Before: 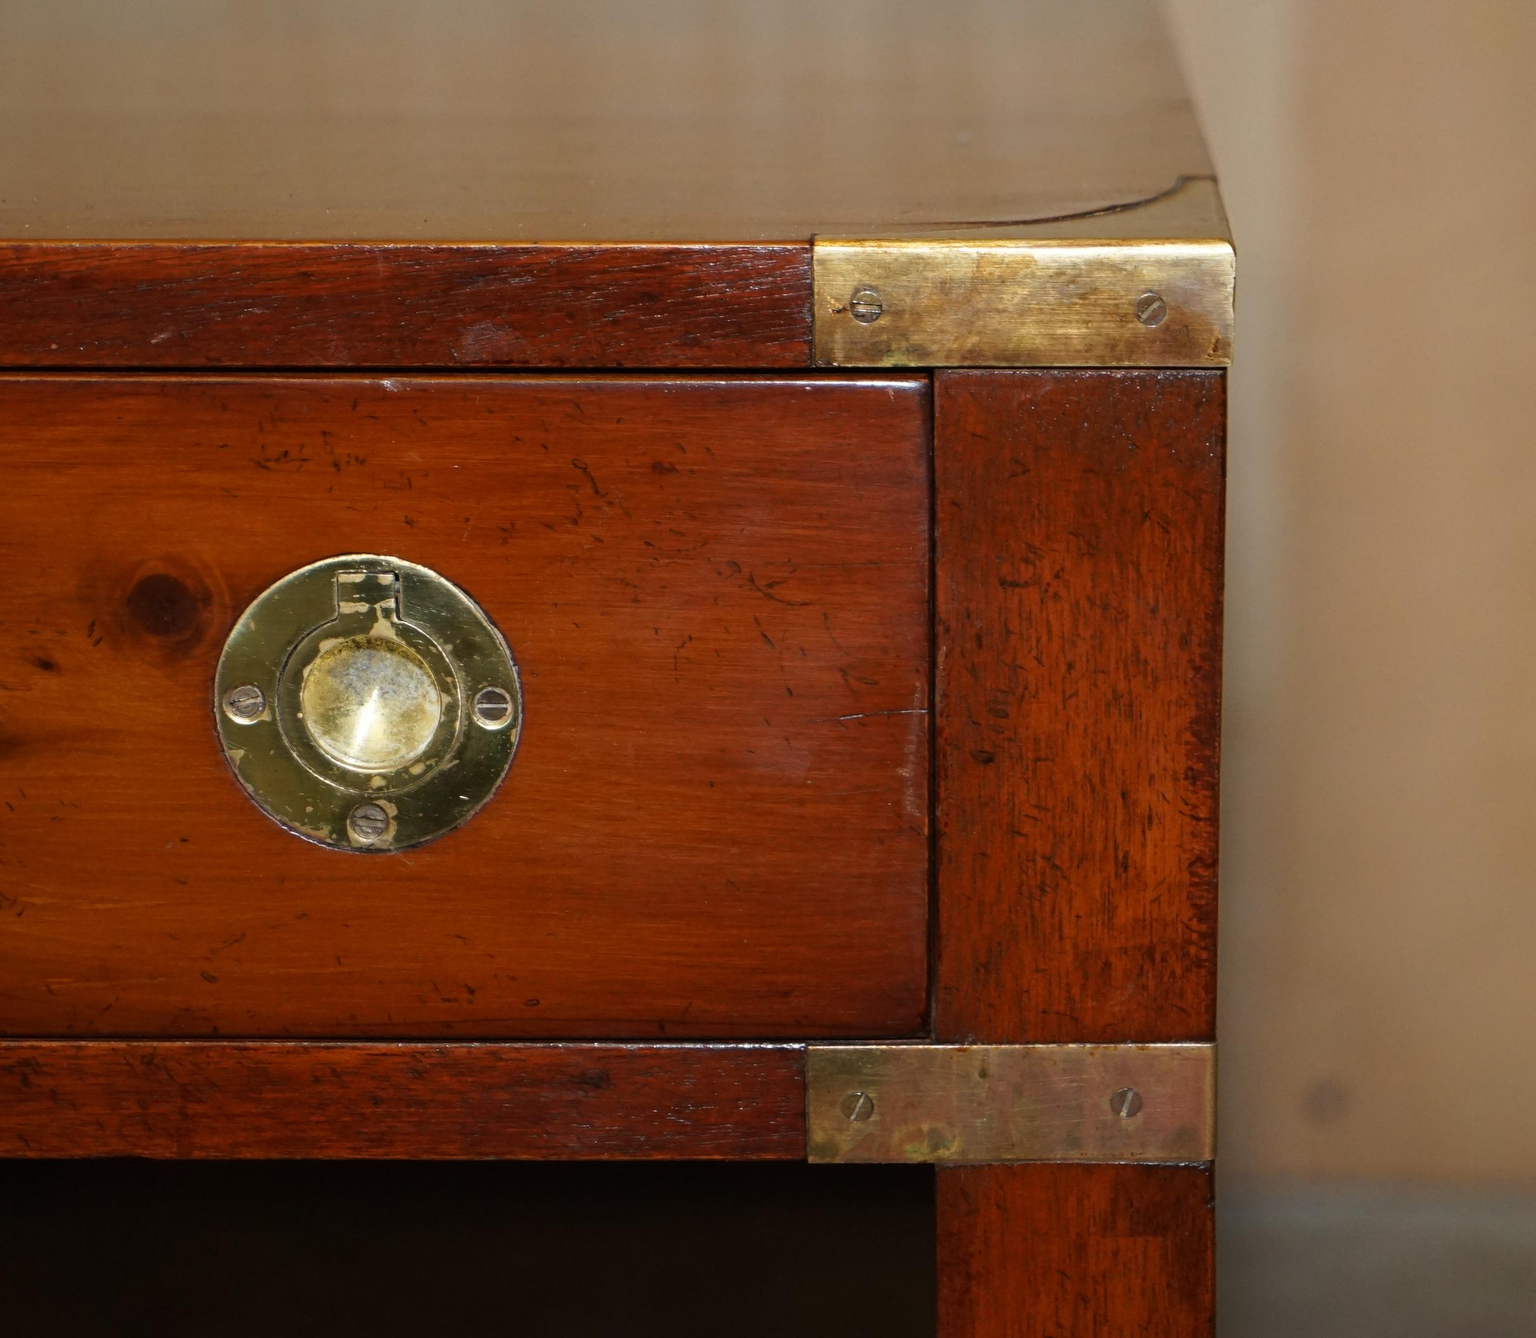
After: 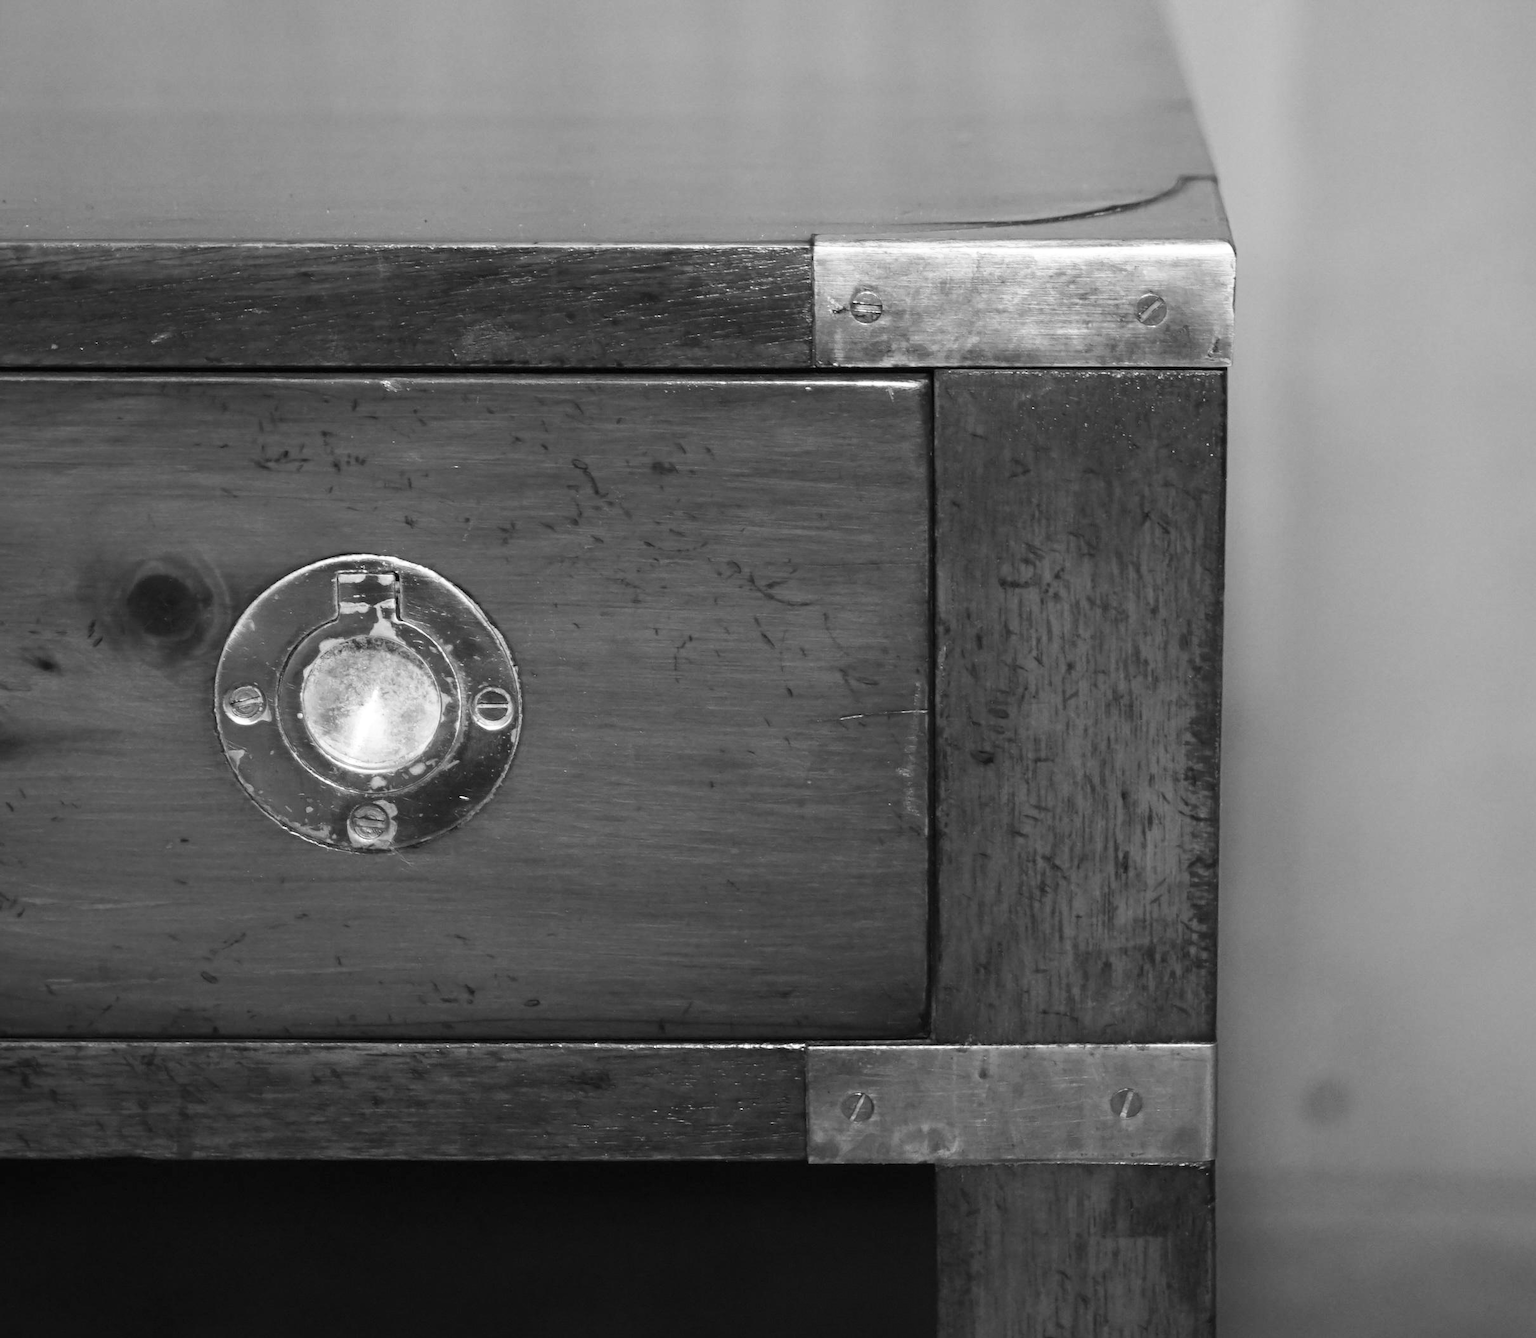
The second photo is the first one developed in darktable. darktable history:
monochrome: a 32, b 64, size 2.3
white balance: red 1.123, blue 0.83
contrast brightness saturation: contrast 0.2, brightness 0.16, saturation 0.22
color balance rgb: linear chroma grading › global chroma 15%, perceptual saturation grading › global saturation 30%
